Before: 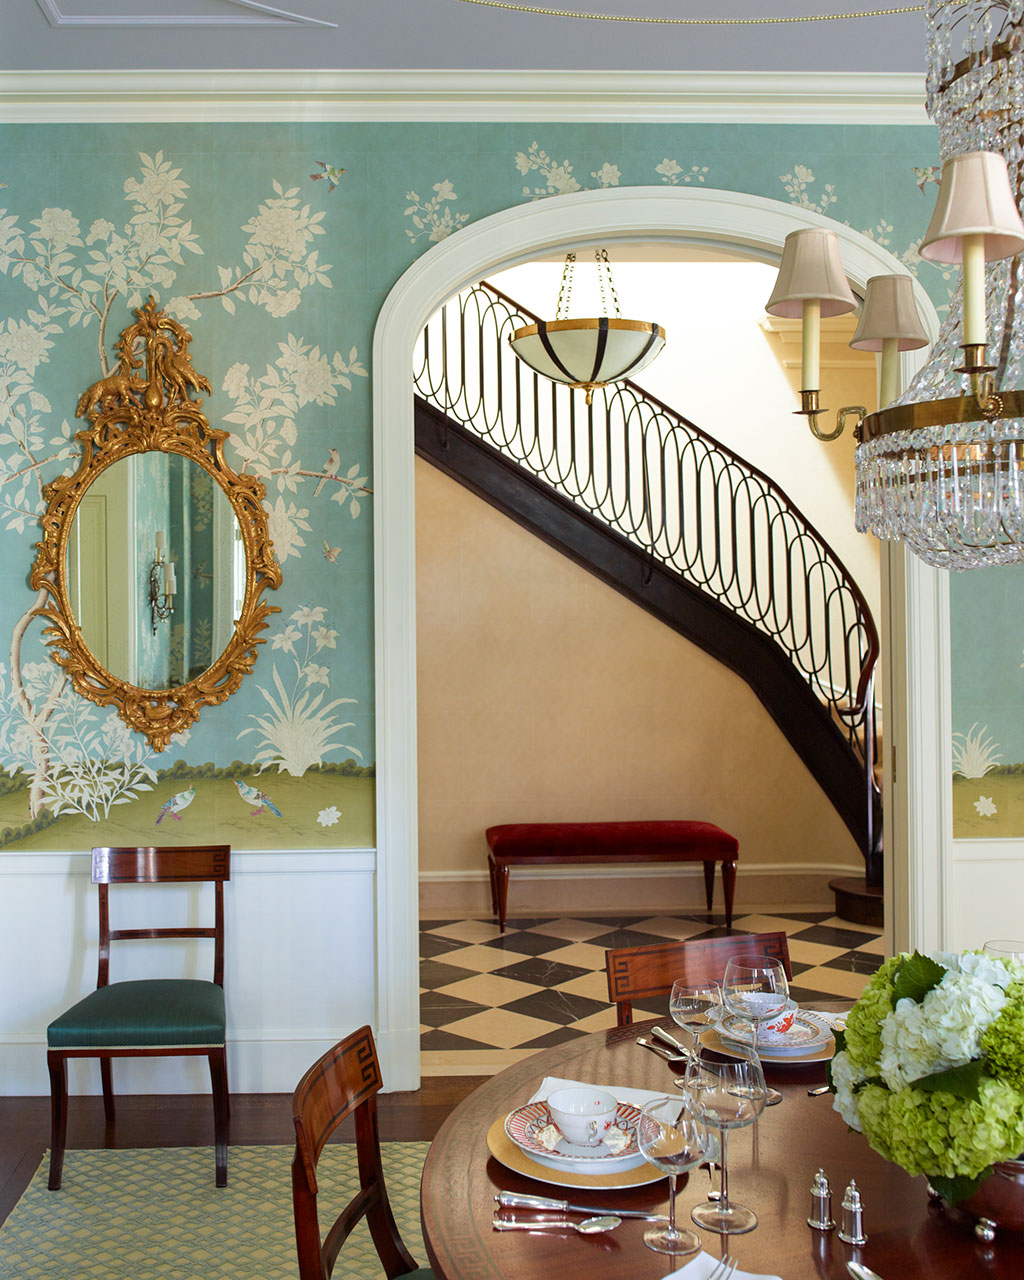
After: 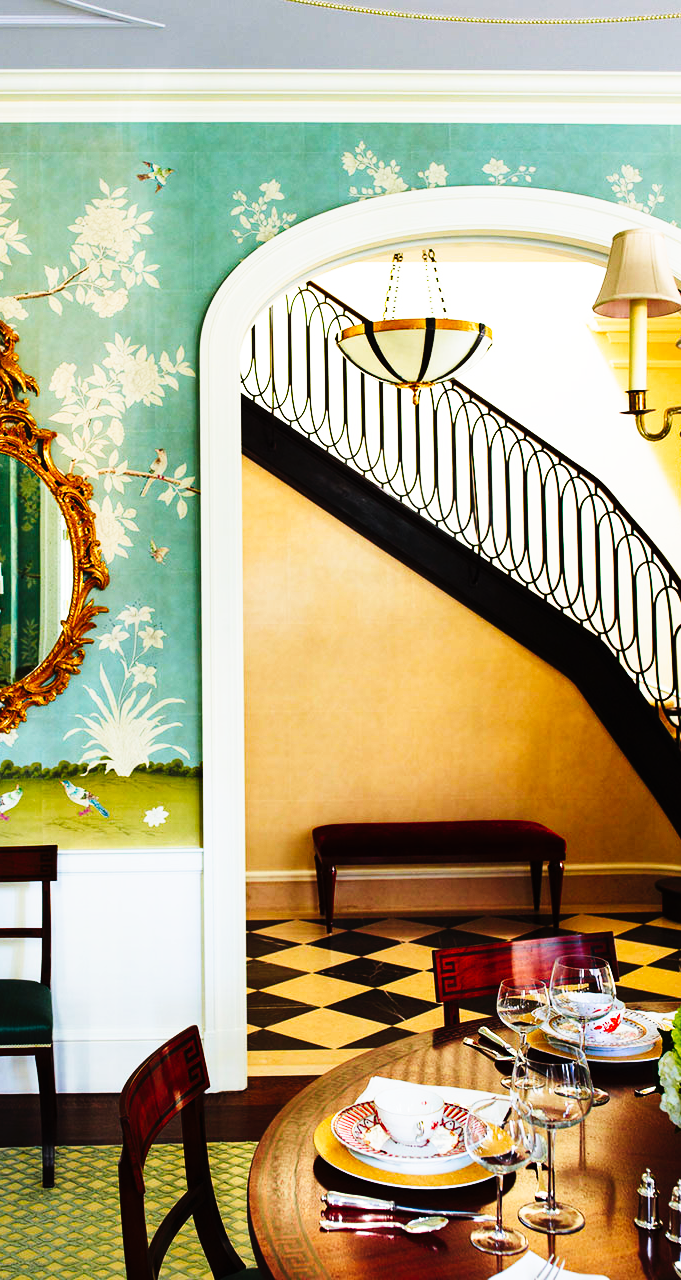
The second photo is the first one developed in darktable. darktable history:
crop: left 16.899%, right 16.556%
tone curve: curves: ch0 [(0, 0) (0.003, 0.005) (0.011, 0.008) (0.025, 0.01) (0.044, 0.014) (0.069, 0.017) (0.1, 0.022) (0.136, 0.028) (0.177, 0.037) (0.224, 0.049) (0.277, 0.091) (0.335, 0.168) (0.399, 0.292) (0.468, 0.463) (0.543, 0.637) (0.623, 0.792) (0.709, 0.903) (0.801, 0.963) (0.898, 0.985) (1, 1)], preserve colors none
